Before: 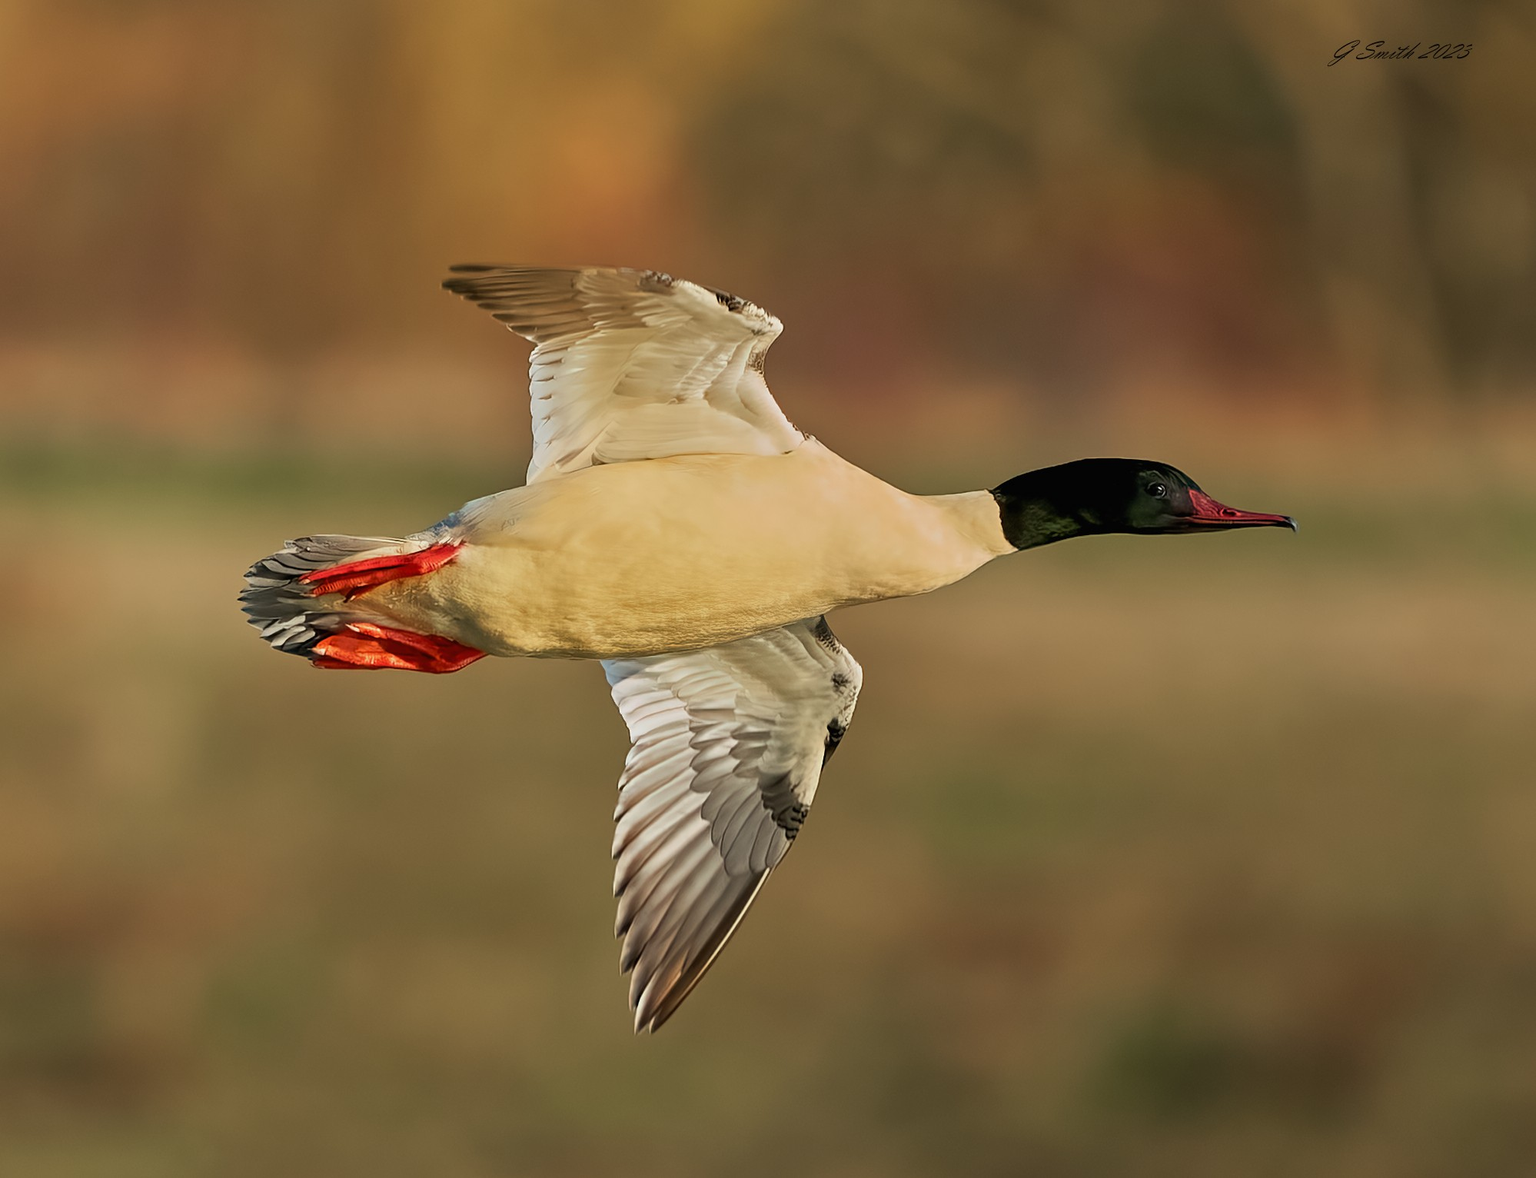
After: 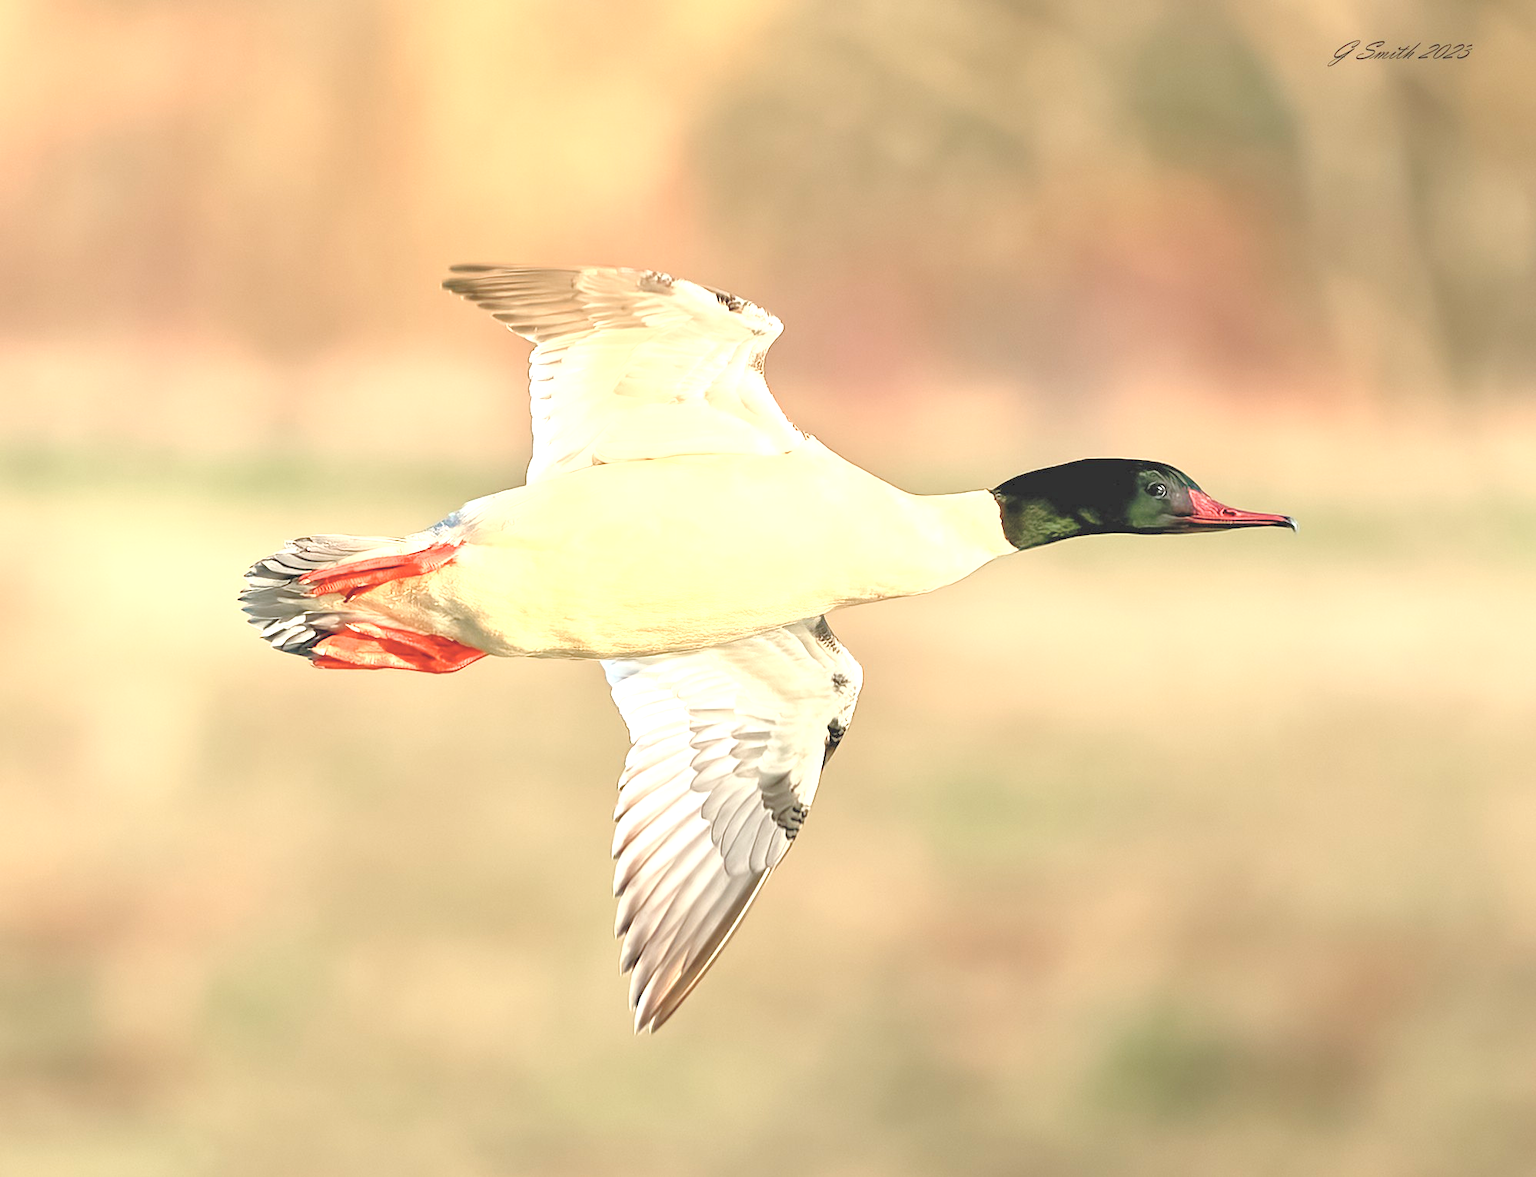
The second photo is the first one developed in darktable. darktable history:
levels: levels [0.008, 0.318, 0.836]
contrast brightness saturation: contrast 0.436, brightness 0.554, saturation -0.193
